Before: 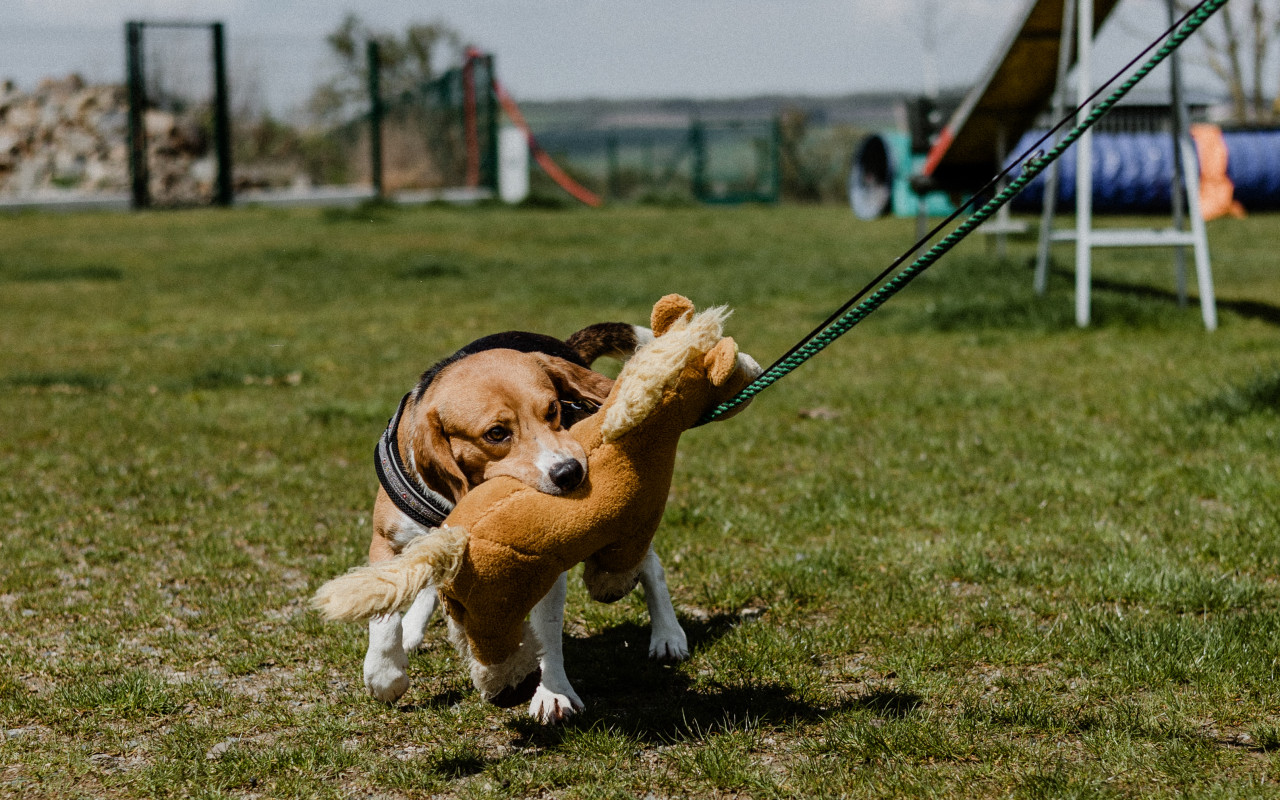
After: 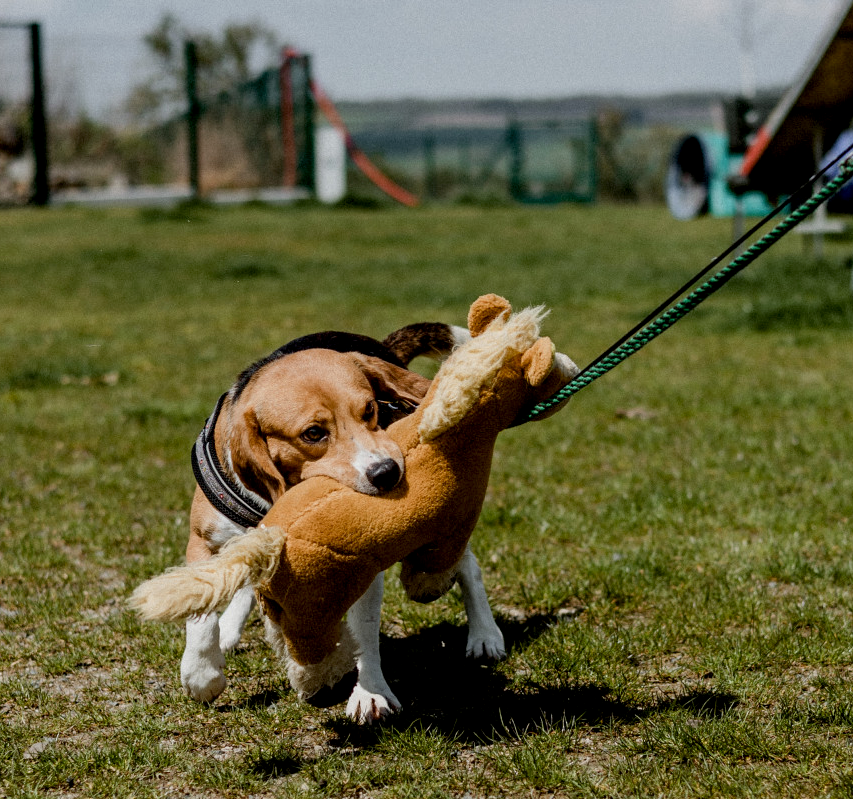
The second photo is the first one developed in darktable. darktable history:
crop and rotate: left 14.312%, right 19.022%
exposure: black level correction 0.005, exposure 0.001 EV, compensate exposure bias true, compensate highlight preservation false
